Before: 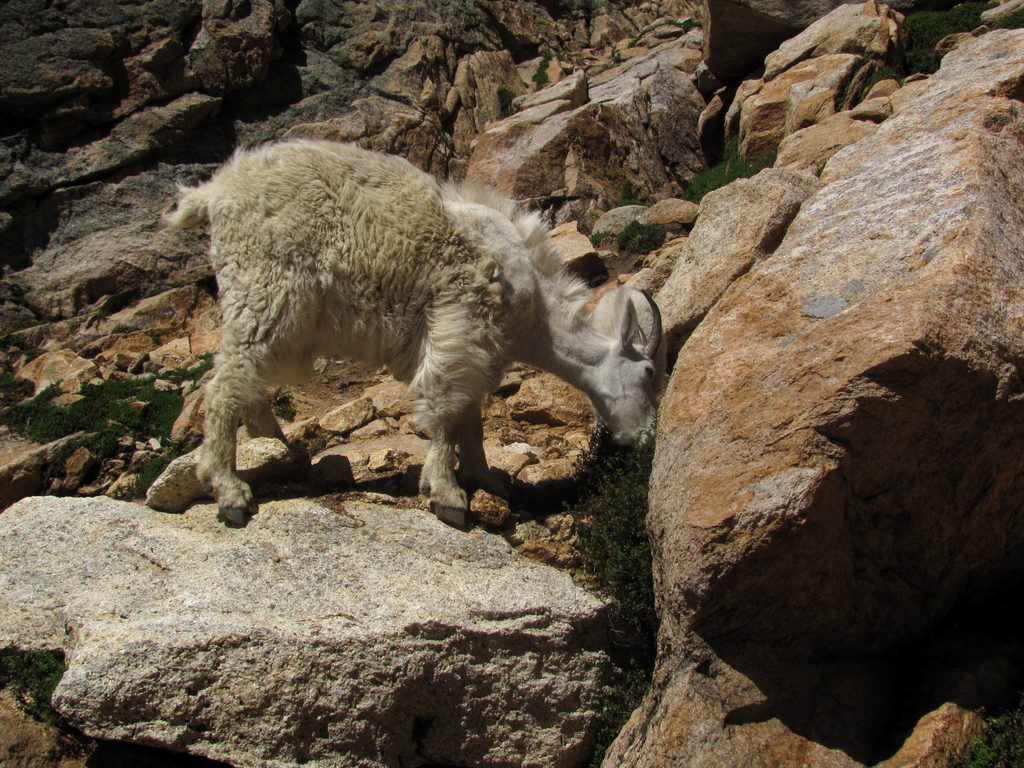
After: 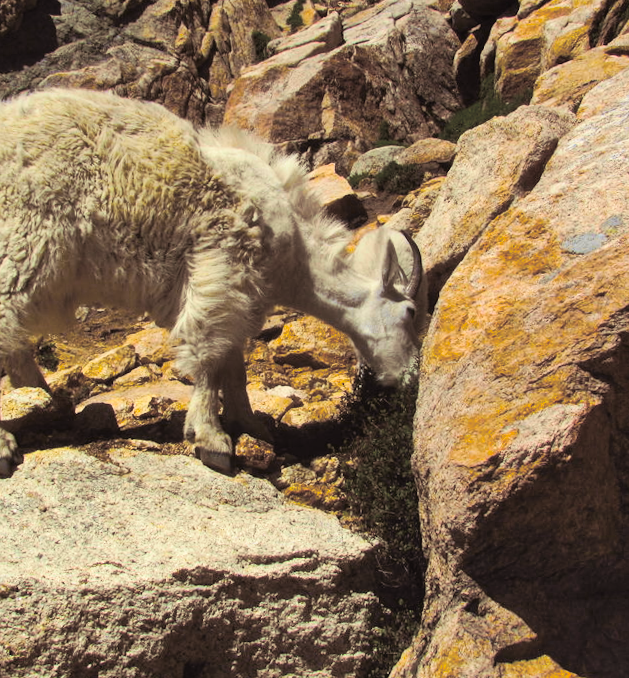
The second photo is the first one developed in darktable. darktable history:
shadows and highlights: radius 110.86, shadows 51.09, white point adjustment 9.16, highlights -4.17, highlights color adjustment 32.2%, soften with gaussian
contrast brightness saturation: contrast 0.06, brightness -0.01, saturation -0.23
crop and rotate: left 22.918%, top 5.629%, right 14.711%, bottom 2.247%
split-toning: shadows › saturation 0.2
color balance: input saturation 134.34%, contrast -10.04%, contrast fulcrum 19.67%, output saturation 133.51%
rotate and perspective: rotation -1.42°, crop left 0.016, crop right 0.984, crop top 0.035, crop bottom 0.965
tone curve: curves: ch0 [(0, 0.026) (0.181, 0.223) (0.405, 0.46) (0.456, 0.528) (0.634, 0.728) (0.877, 0.89) (0.984, 0.935)]; ch1 [(0, 0) (0.443, 0.43) (0.492, 0.488) (0.566, 0.579) (0.595, 0.625) (0.65, 0.657) (0.696, 0.725) (1, 1)]; ch2 [(0, 0) (0.33, 0.301) (0.421, 0.443) (0.447, 0.489) (0.495, 0.494) (0.537, 0.57) (0.586, 0.591) (0.663, 0.686) (1, 1)], color space Lab, independent channels, preserve colors none
